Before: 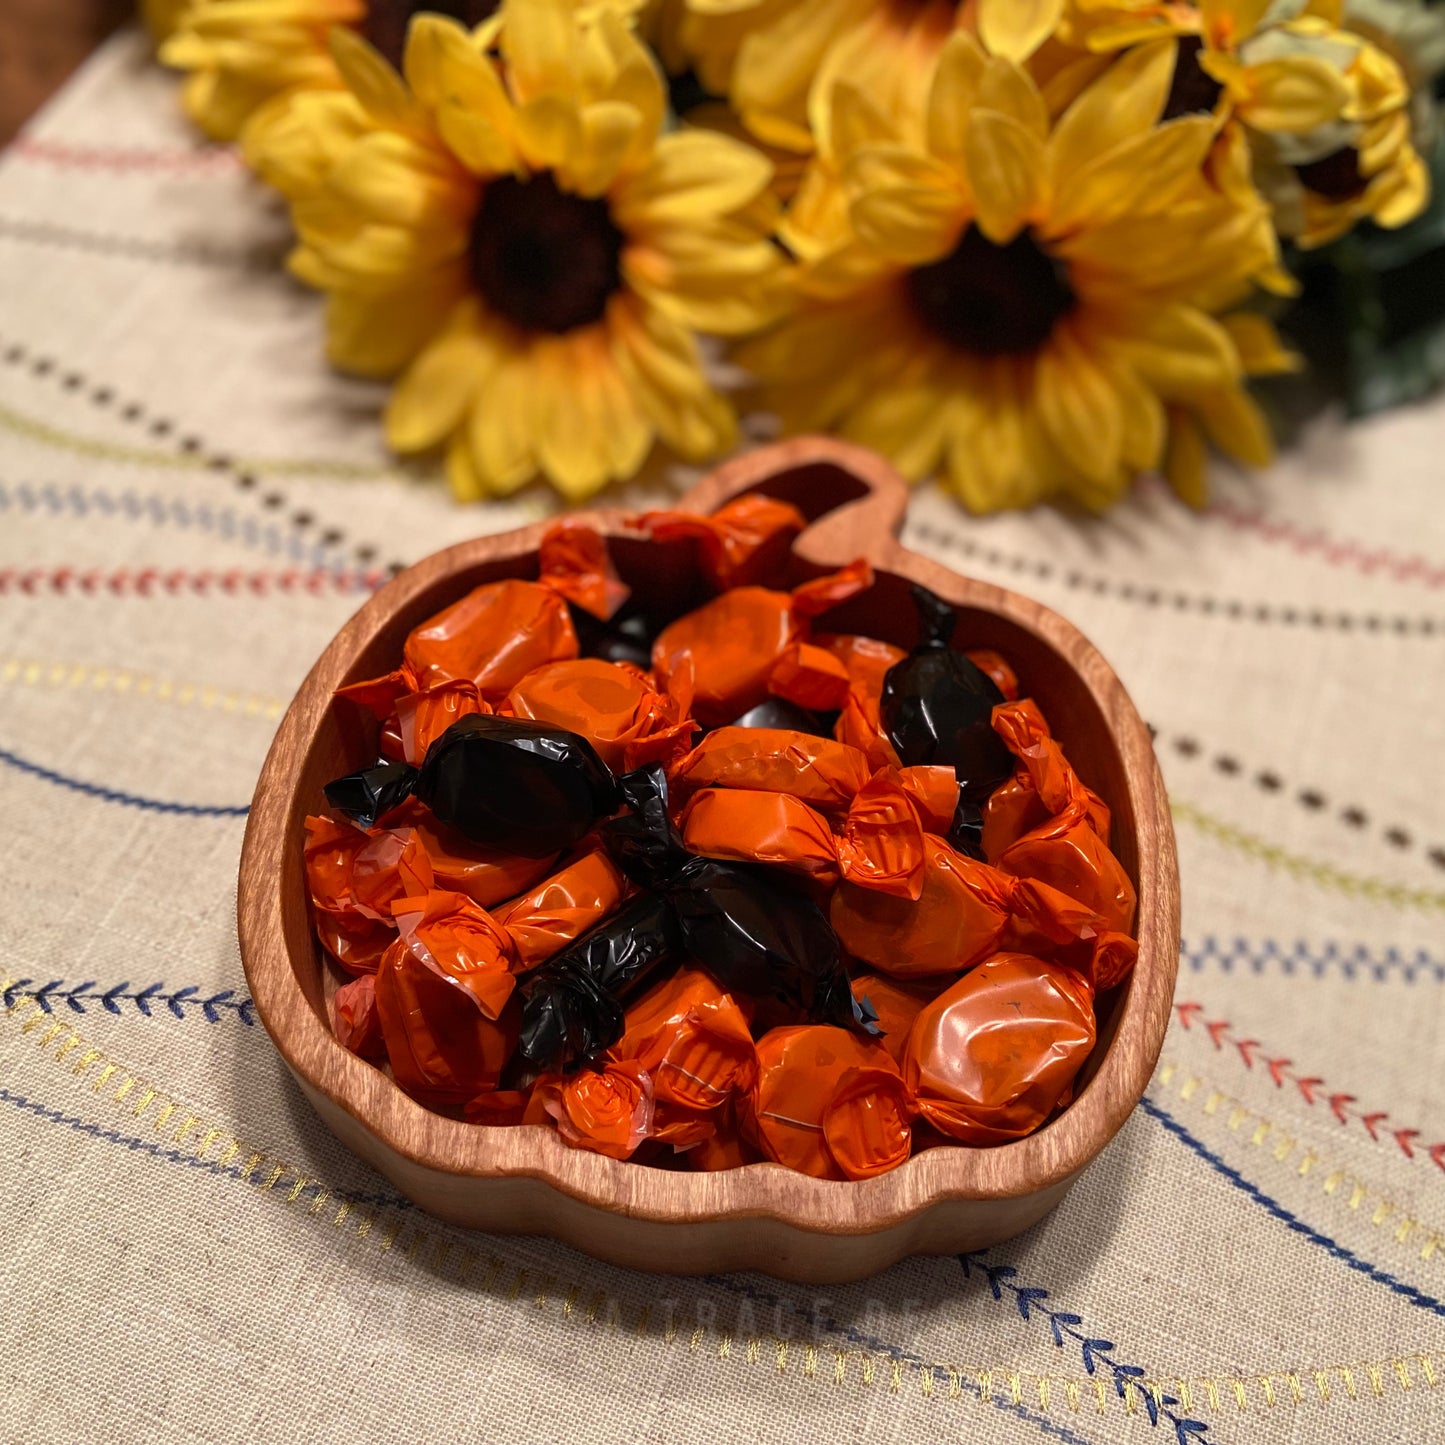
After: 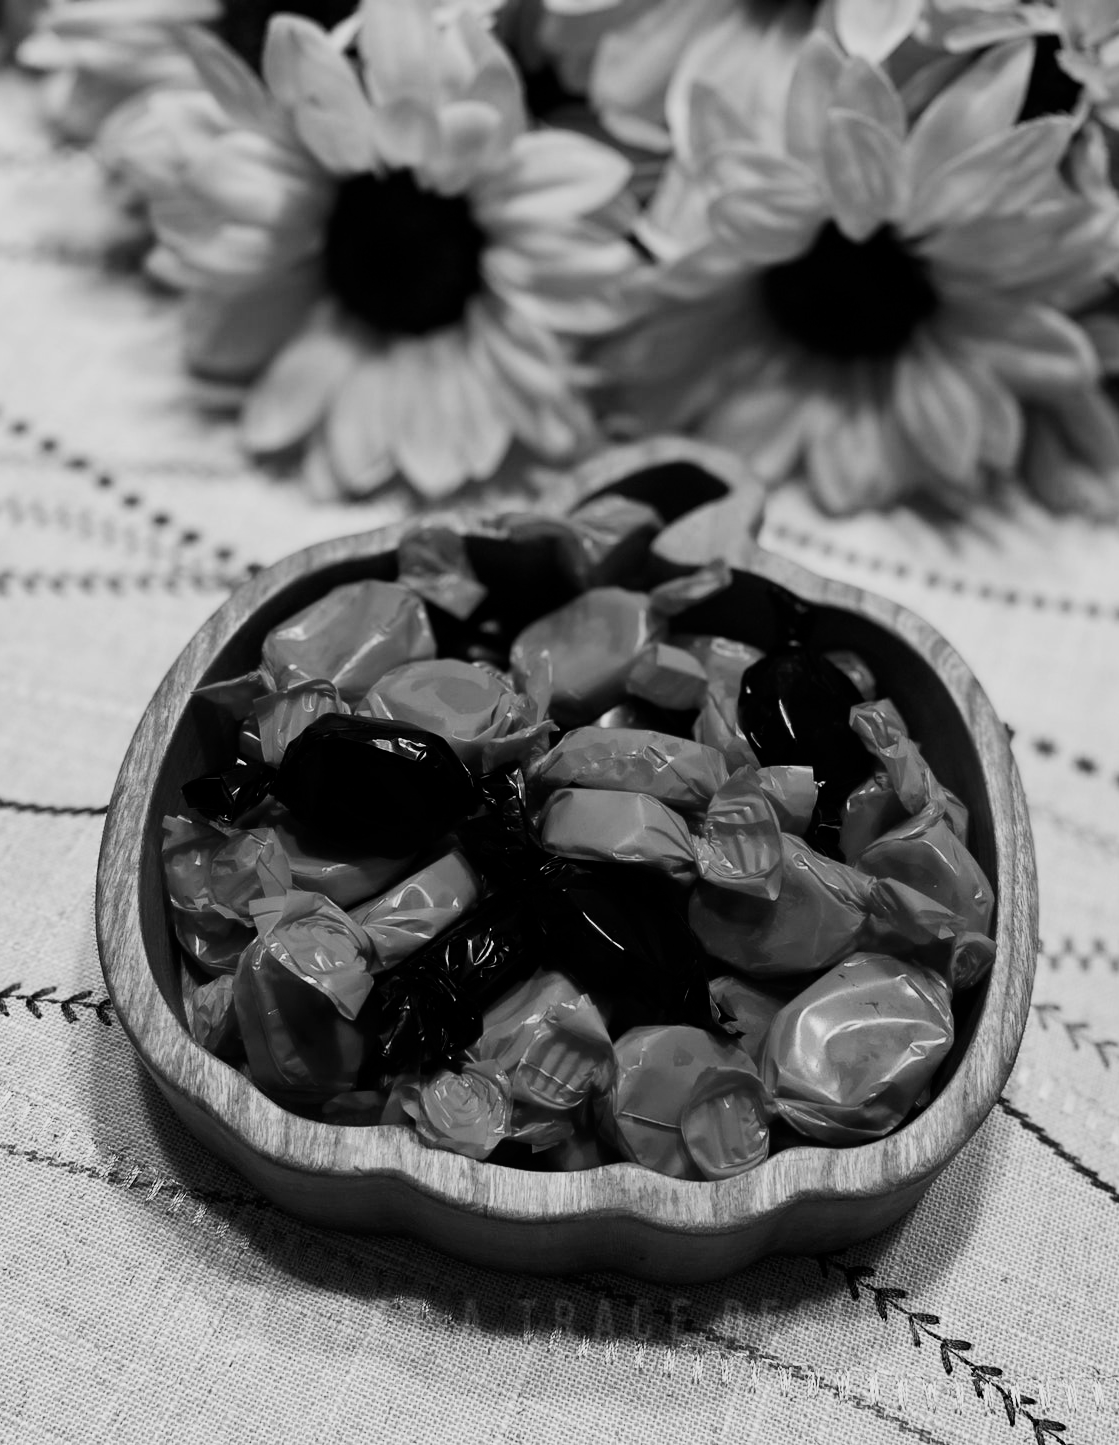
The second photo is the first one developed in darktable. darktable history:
monochrome: a 2.21, b -1.33, size 2.2
filmic rgb: black relative exposure -7.5 EV, white relative exposure 5 EV, hardness 3.31, contrast 1.3, contrast in shadows safe
crop: left 9.88%, right 12.664%
exposure: black level correction 0.001, compensate highlight preservation false
contrast brightness saturation: contrast 0.15, brightness -0.01, saturation 0.1
